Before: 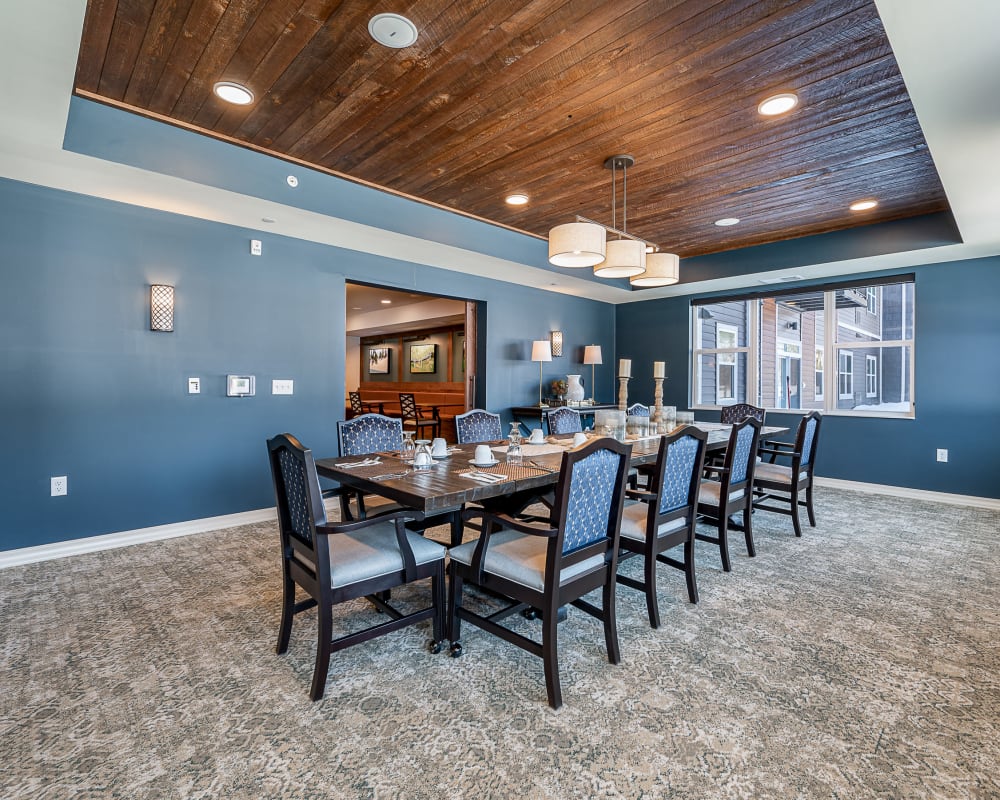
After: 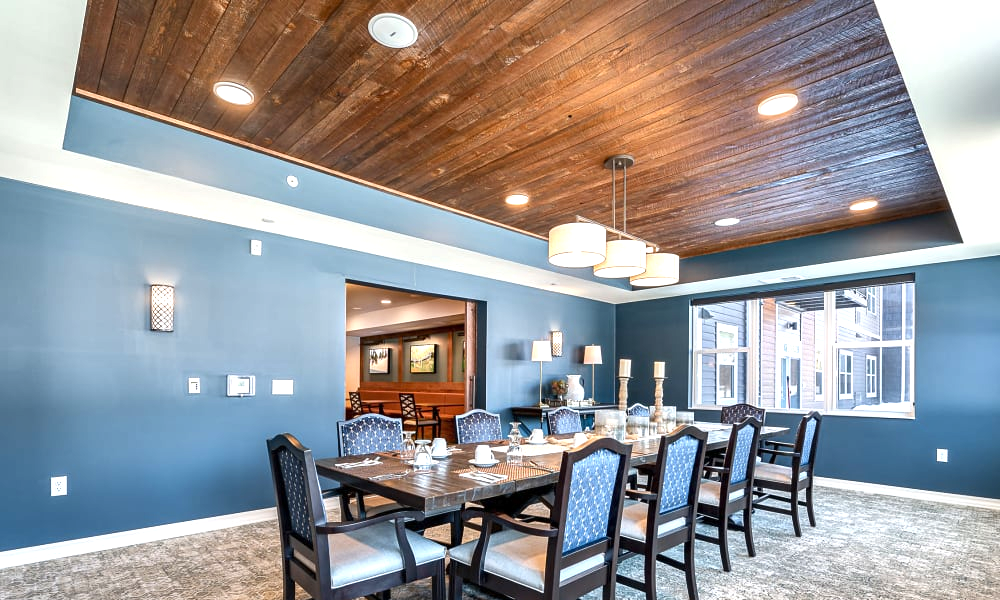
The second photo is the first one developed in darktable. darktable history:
crop: bottom 24.983%
exposure: exposure 0.823 EV, compensate exposure bias true, compensate highlight preservation false
shadows and highlights: shadows 32, highlights -32.03, soften with gaussian
